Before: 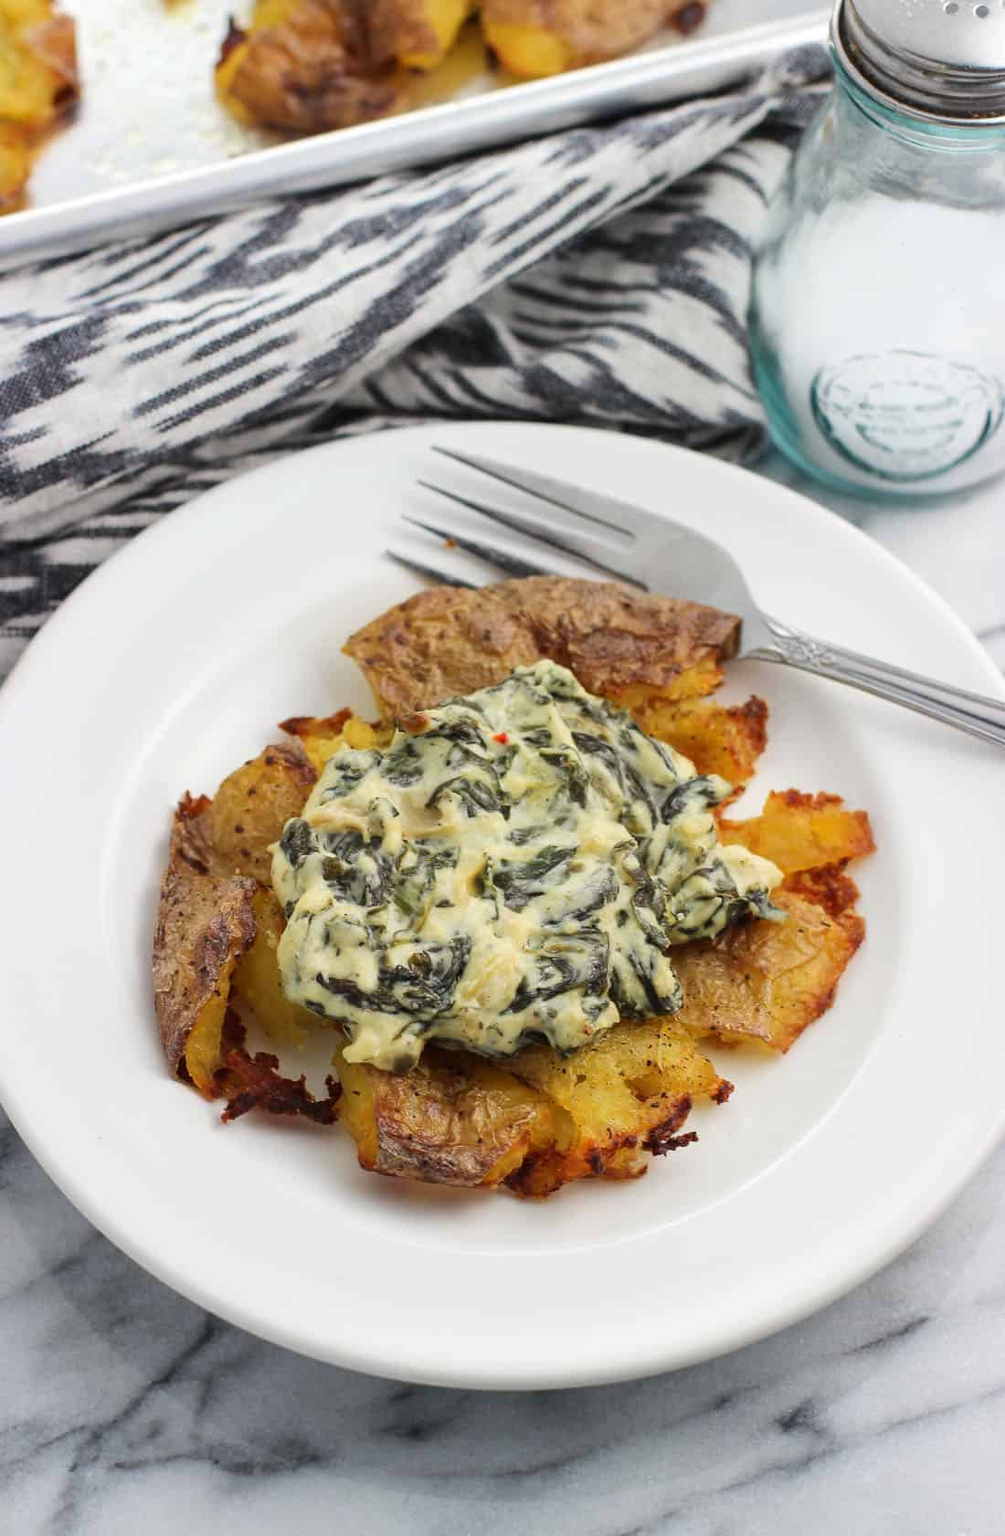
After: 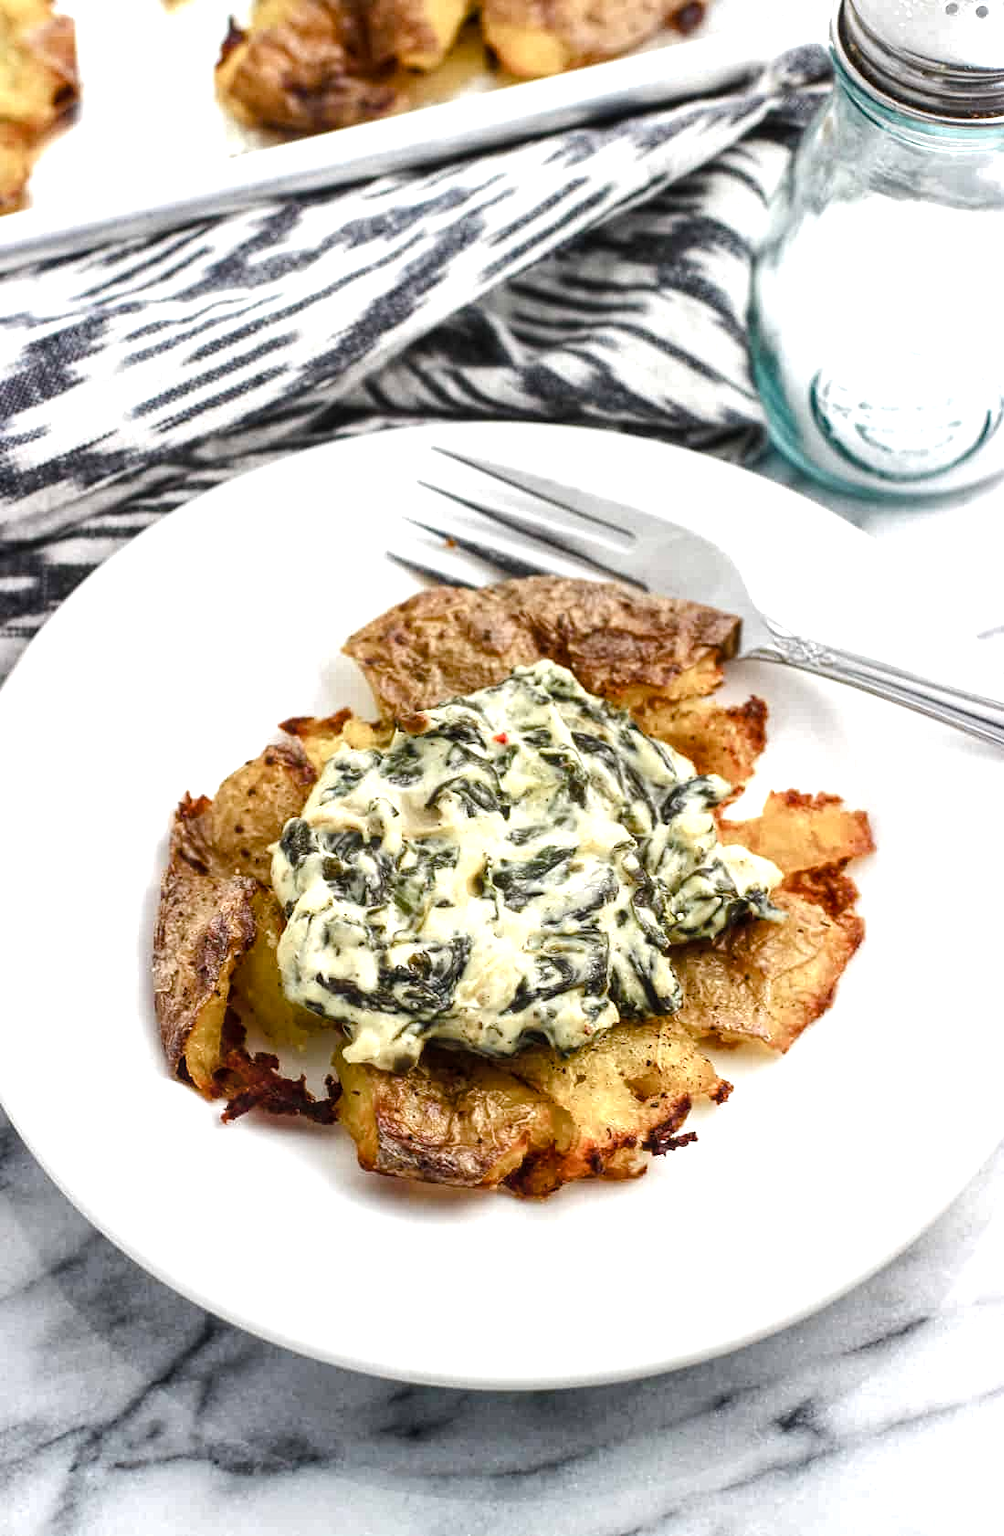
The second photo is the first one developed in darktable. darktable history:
color balance rgb: perceptual saturation grading › global saturation 20%, perceptual saturation grading › highlights -49.772%, perceptual saturation grading › shadows 24.461%, global vibrance 11.066%
tone equalizer: -8 EV -0.772 EV, -7 EV -0.73 EV, -6 EV -0.622 EV, -5 EV -0.373 EV, -3 EV 0.374 EV, -2 EV 0.6 EV, -1 EV 0.695 EV, +0 EV 0.767 EV, edges refinement/feathering 500, mask exposure compensation -1.57 EV, preserve details no
local contrast: highlights 99%, shadows 84%, detail 160%, midtone range 0.2
